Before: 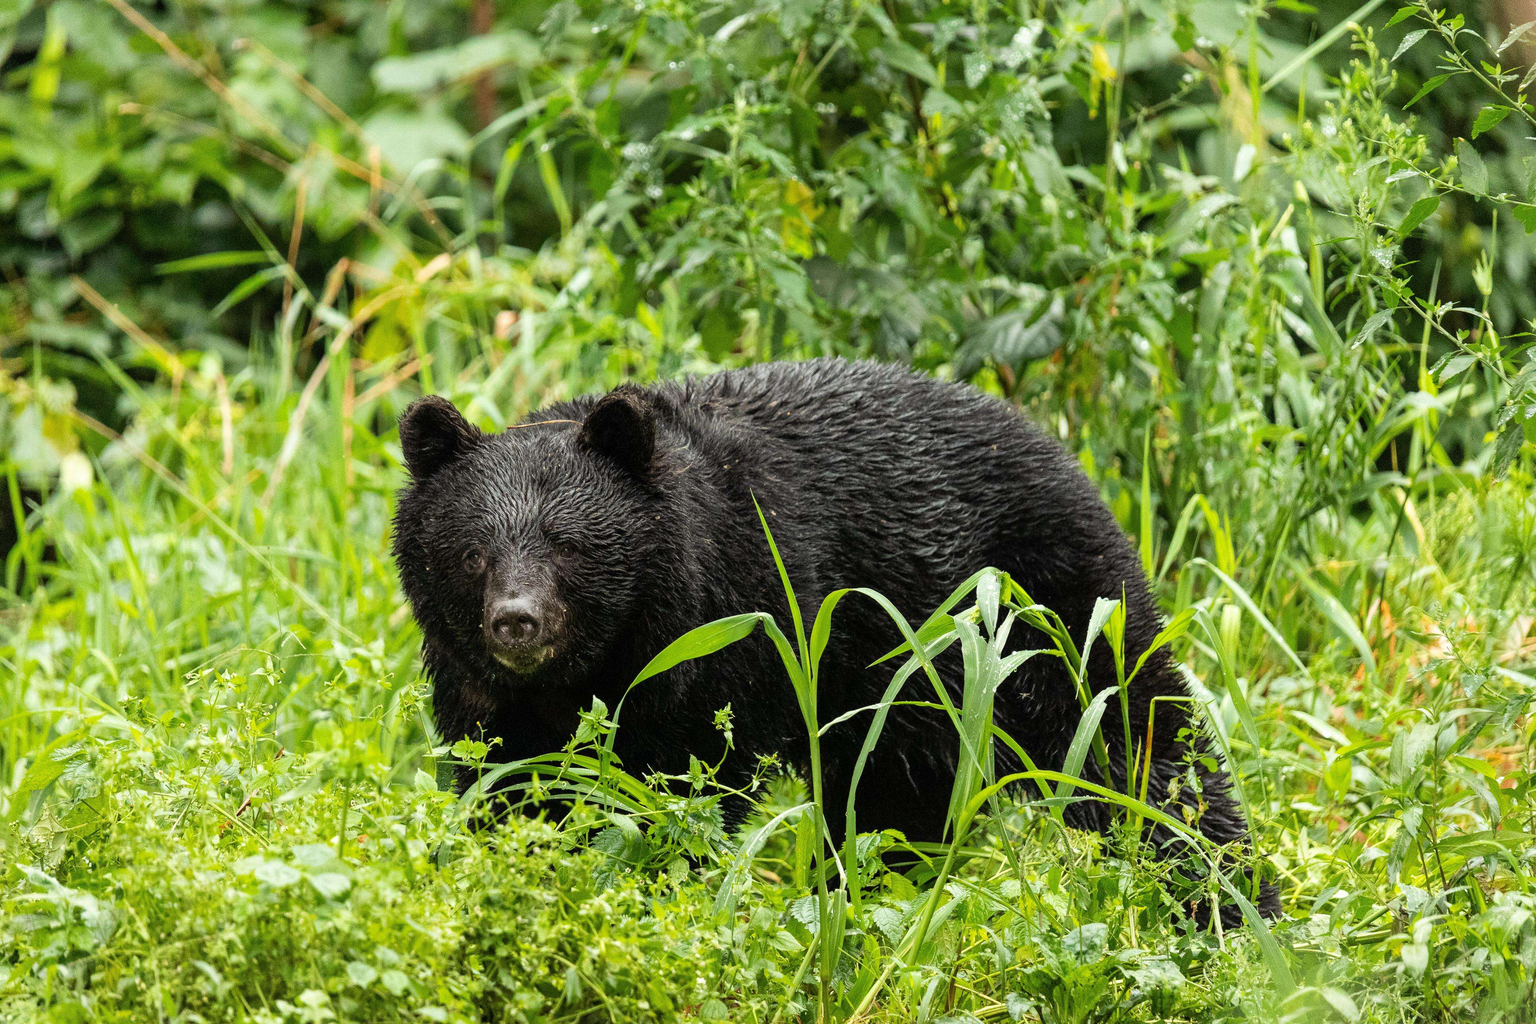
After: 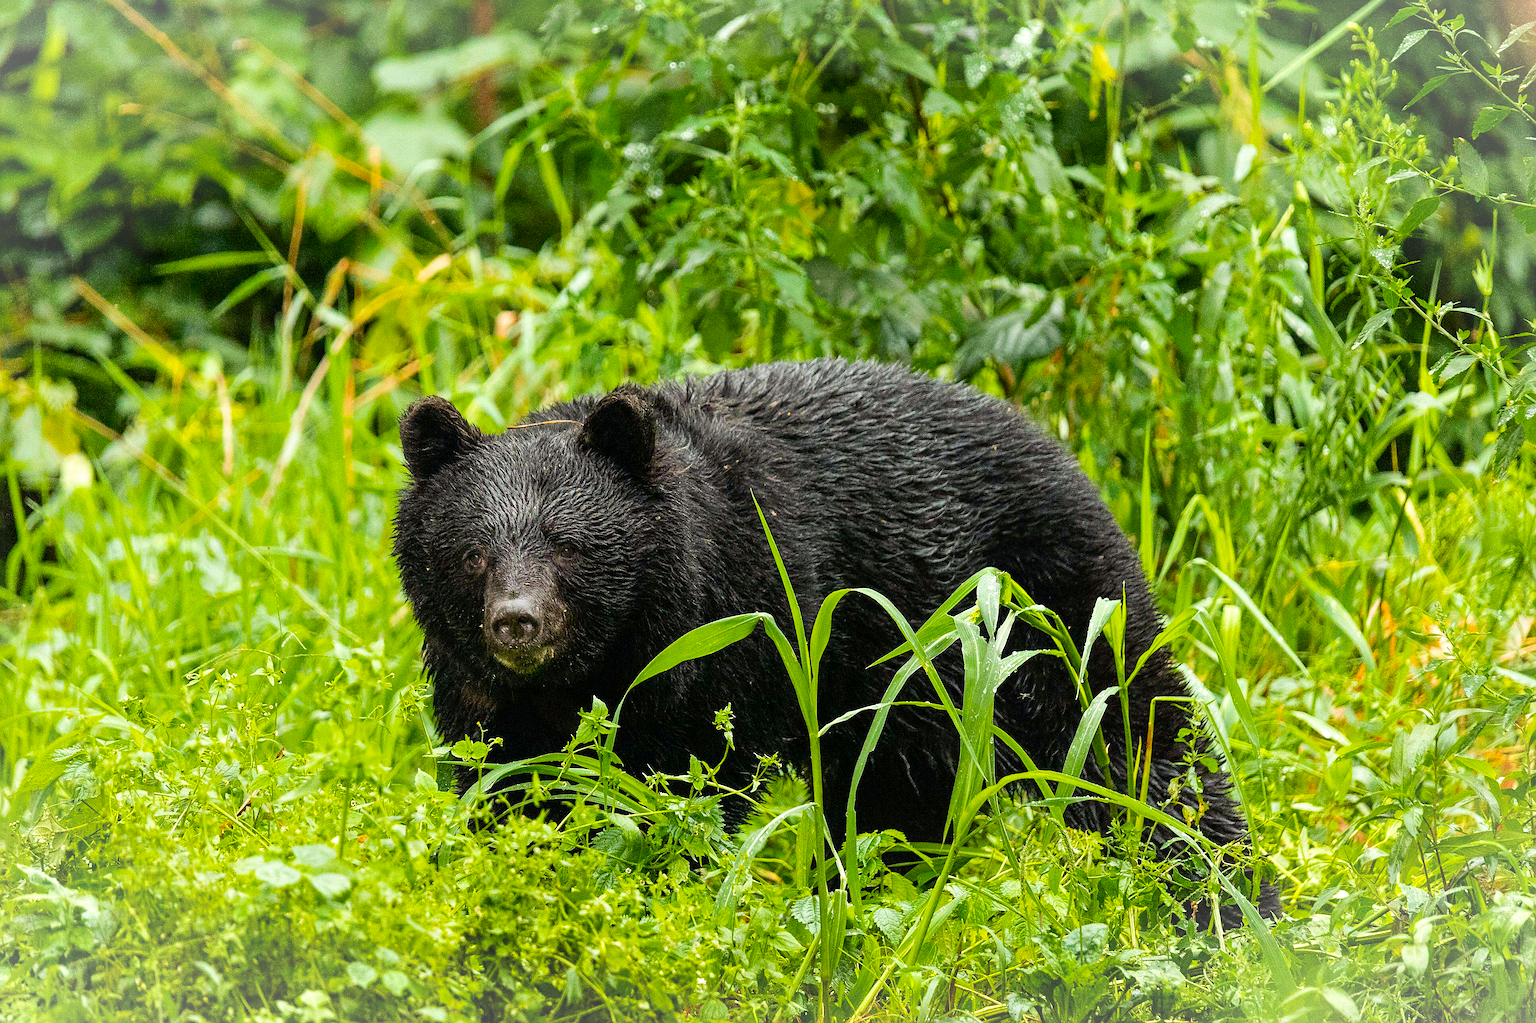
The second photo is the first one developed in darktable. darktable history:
sharpen: on, module defaults
vignetting: fall-off start 98.56%, fall-off radius 98.88%, brightness 0.285, saturation -0.001, width/height ratio 1.428
contrast brightness saturation: contrast 0.049
color balance rgb: shadows lift › chroma 1.044%, shadows lift › hue 218.09°, perceptual saturation grading › global saturation 37.247%, perceptual saturation grading › shadows 35.243%
tone equalizer: on, module defaults
